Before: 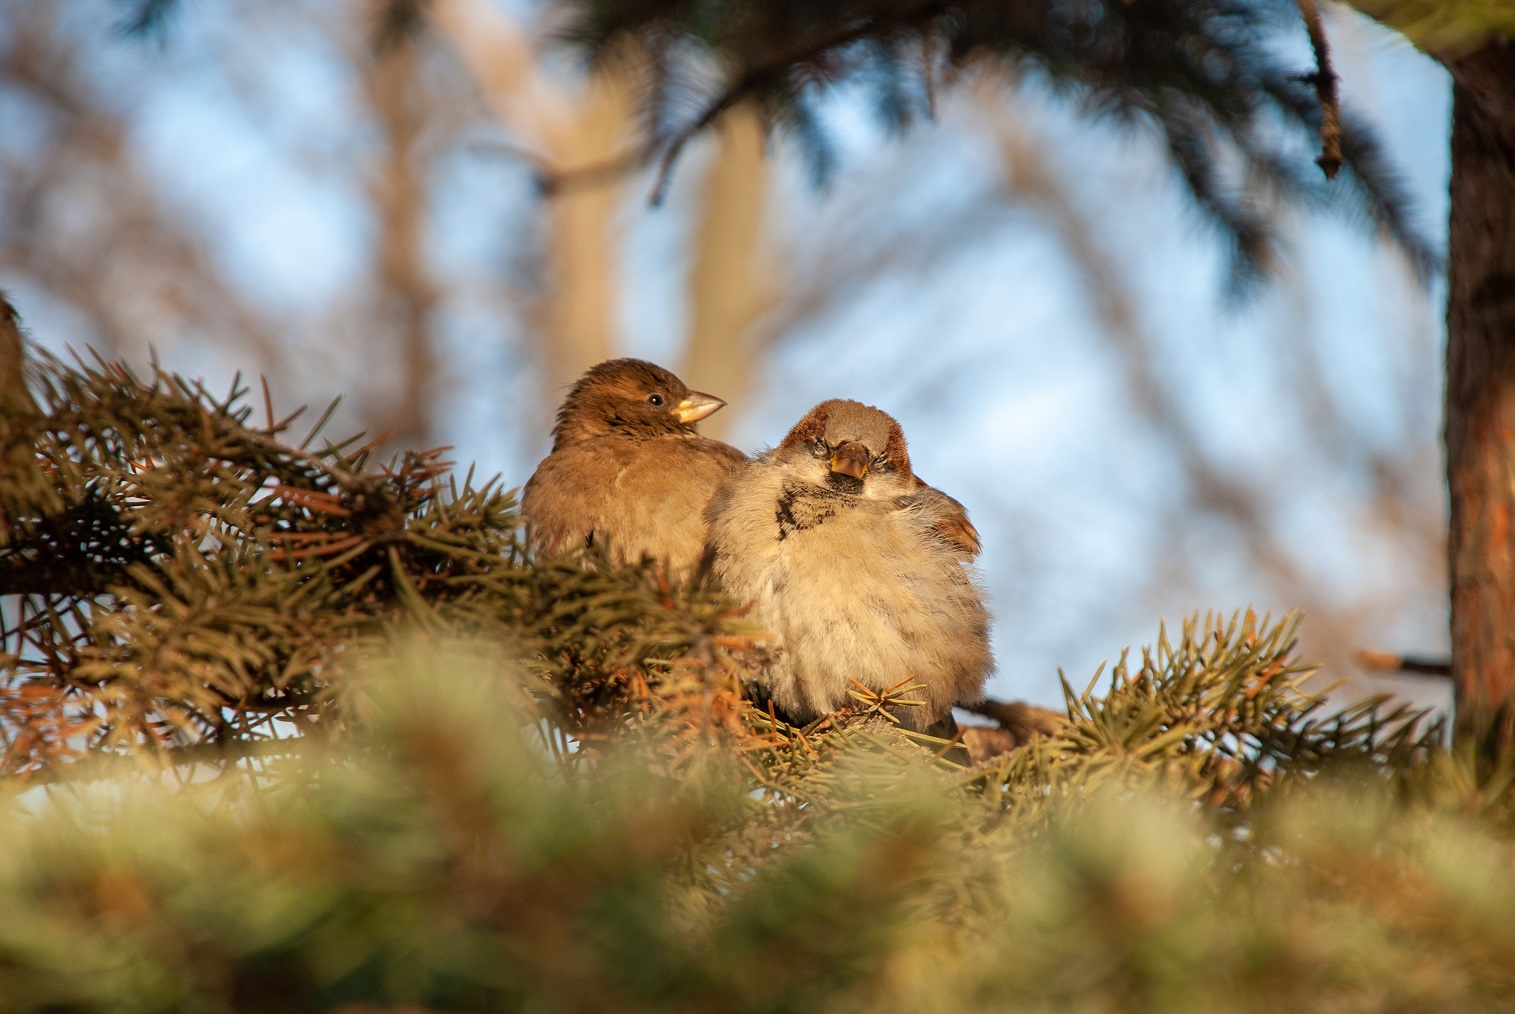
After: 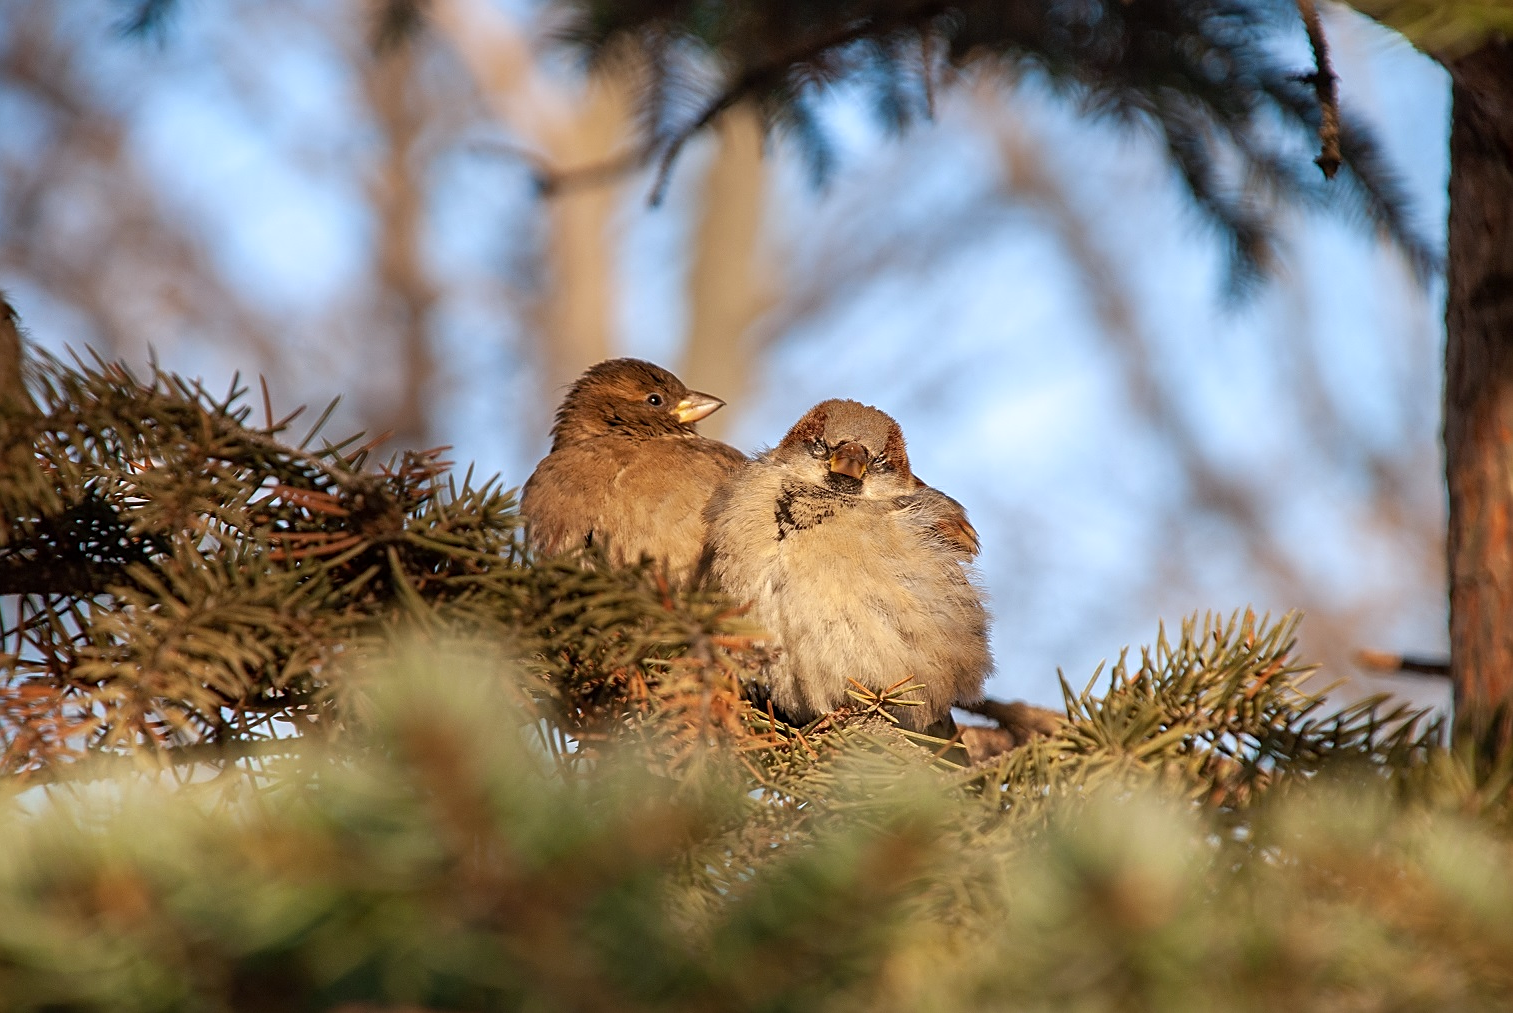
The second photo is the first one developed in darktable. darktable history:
color calibration: illuminant as shot in camera, x 0.358, y 0.373, temperature 4628.91 K
crop and rotate: left 0.126%
sharpen: on, module defaults
